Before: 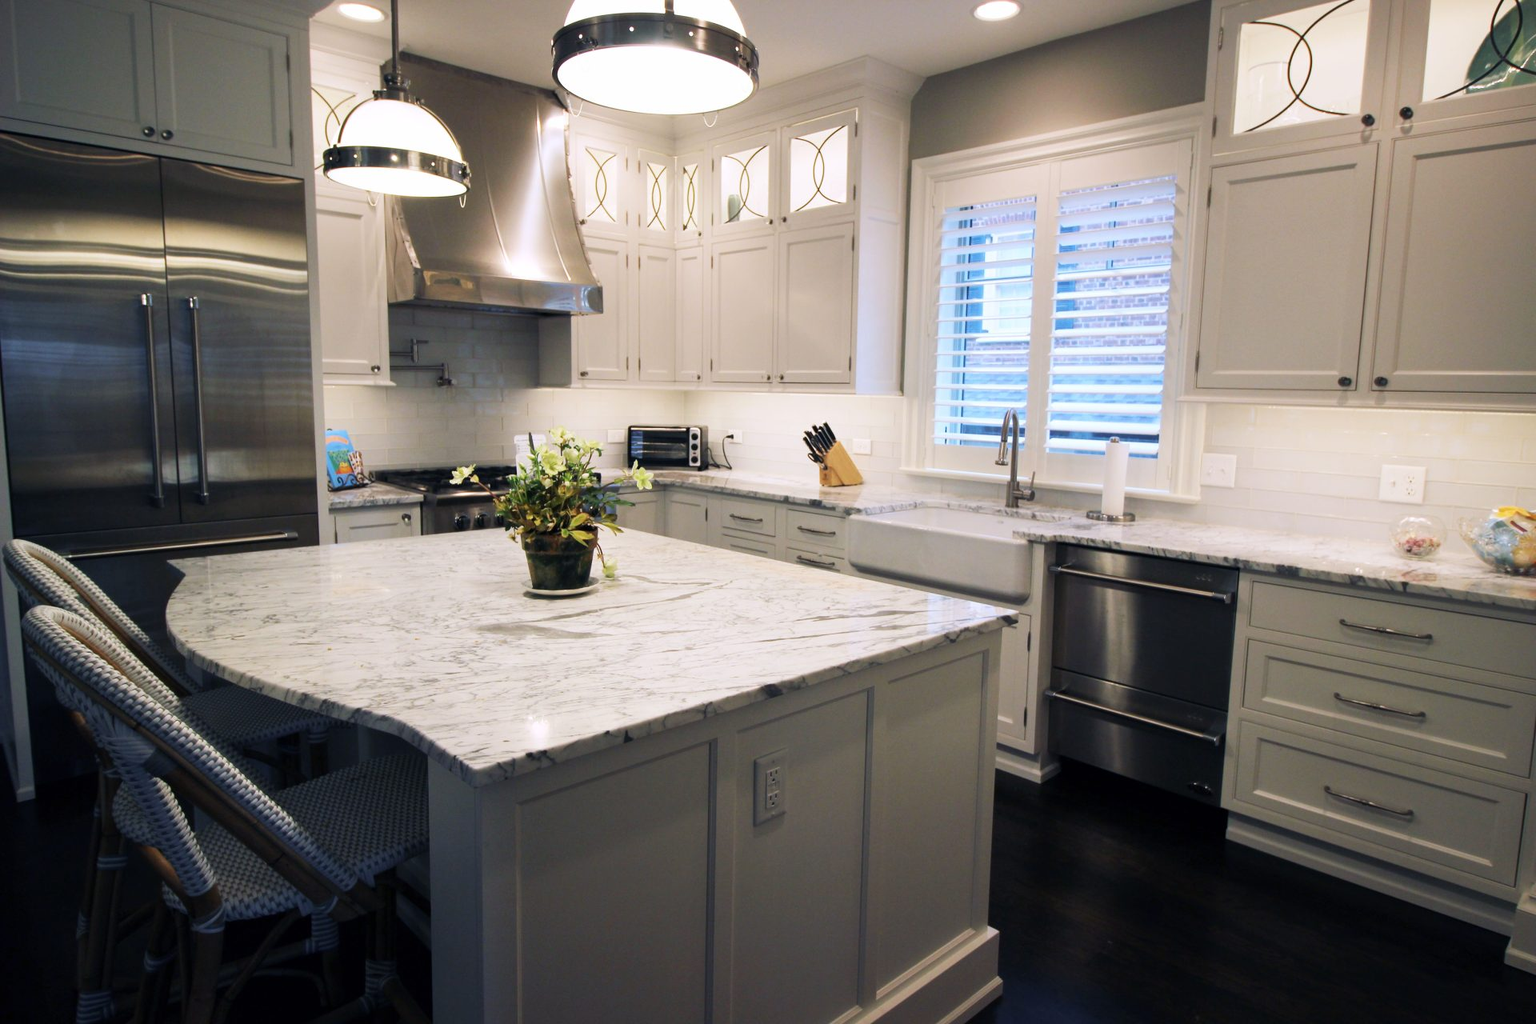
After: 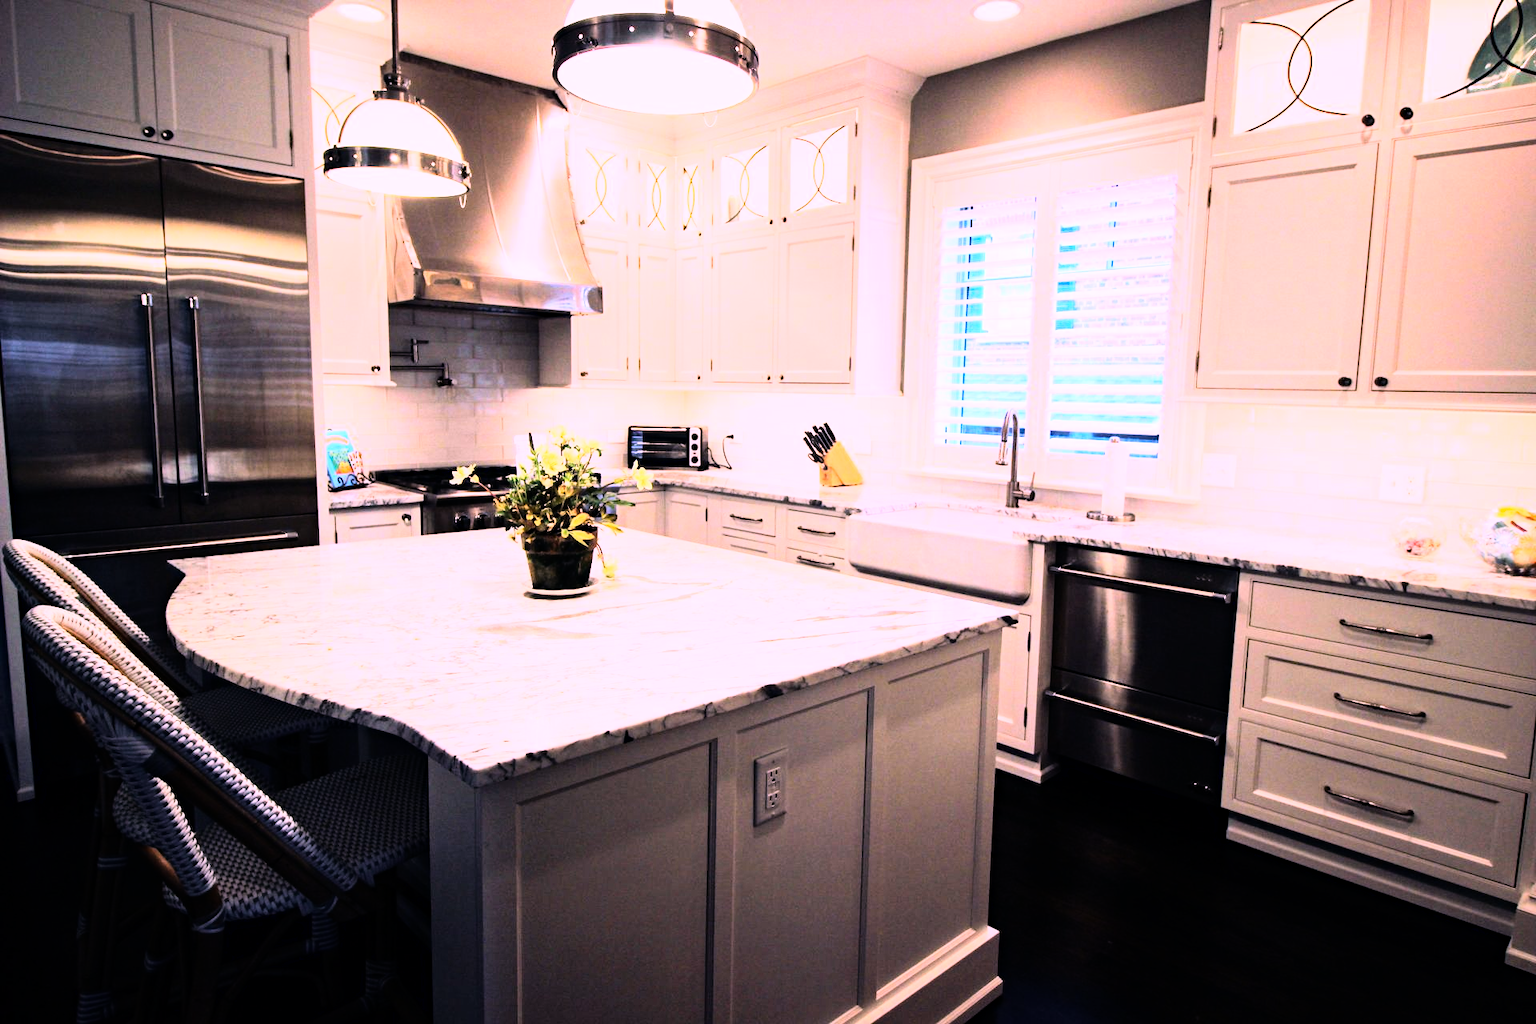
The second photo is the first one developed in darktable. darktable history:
rgb curve: curves: ch0 [(0, 0) (0.21, 0.15) (0.24, 0.21) (0.5, 0.75) (0.75, 0.96) (0.89, 0.99) (1, 1)]; ch1 [(0, 0.02) (0.21, 0.13) (0.25, 0.2) (0.5, 0.67) (0.75, 0.9) (0.89, 0.97) (1, 1)]; ch2 [(0, 0.02) (0.21, 0.13) (0.25, 0.2) (0.5, 0.67) (0.75, 0.9) (0.89, 0.97) (1, 1)], compensate middle gray true
white balance: red 1.188, blue 1.11
haze removal: strength 0.29, distance 0.25, compatibility mode true, adaptive false
